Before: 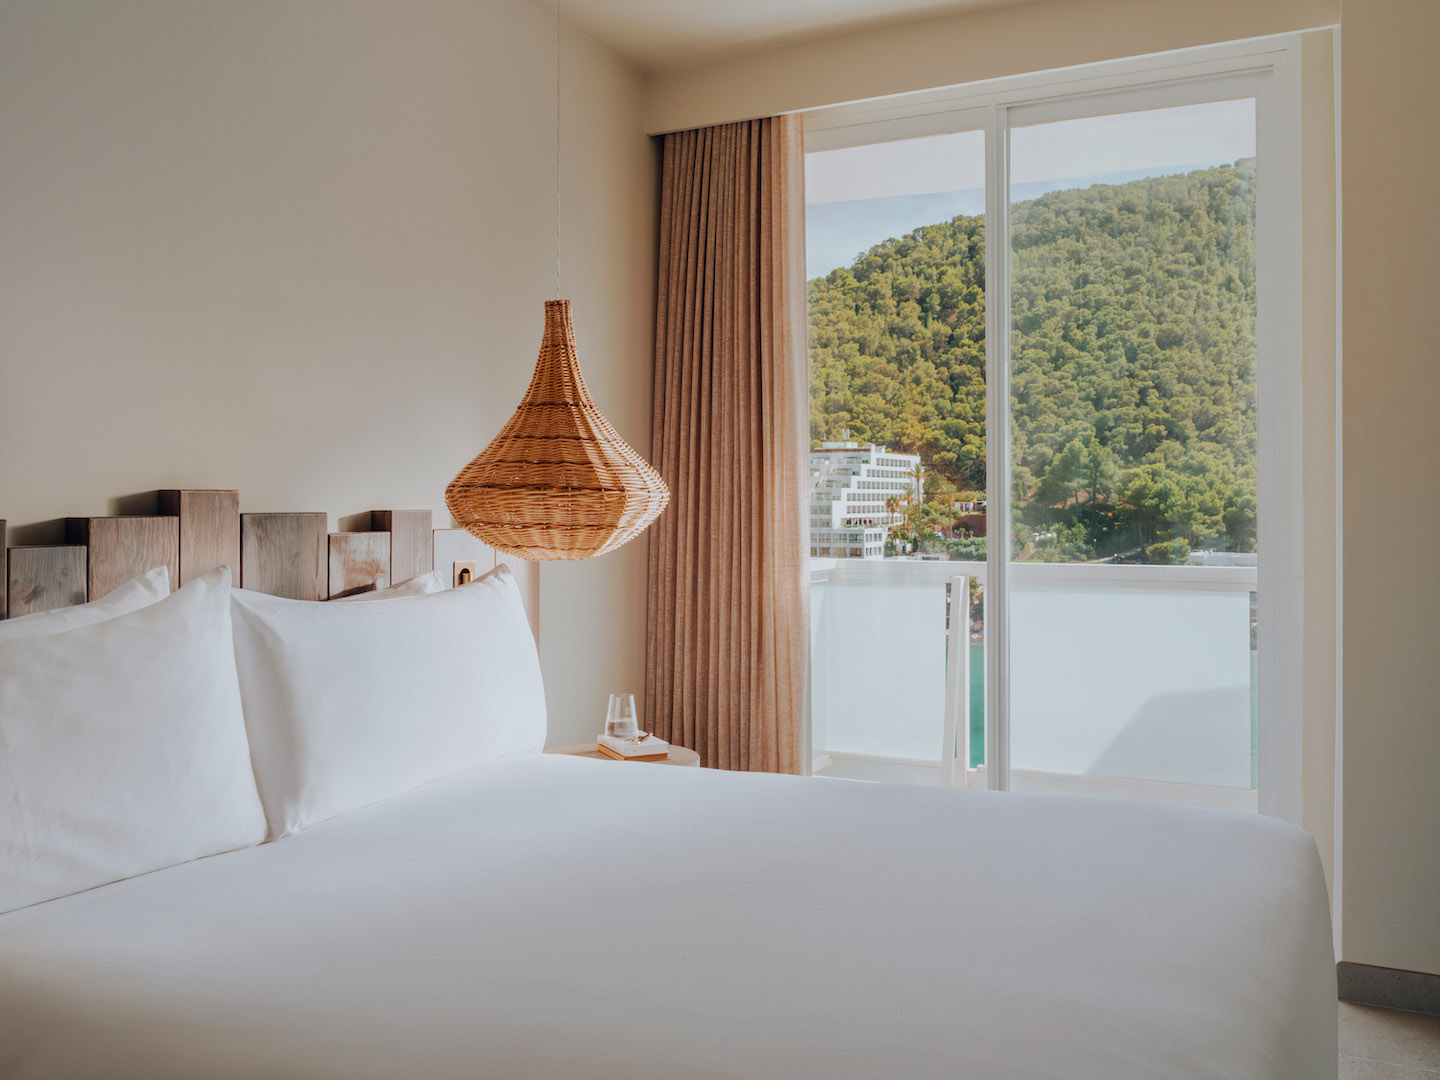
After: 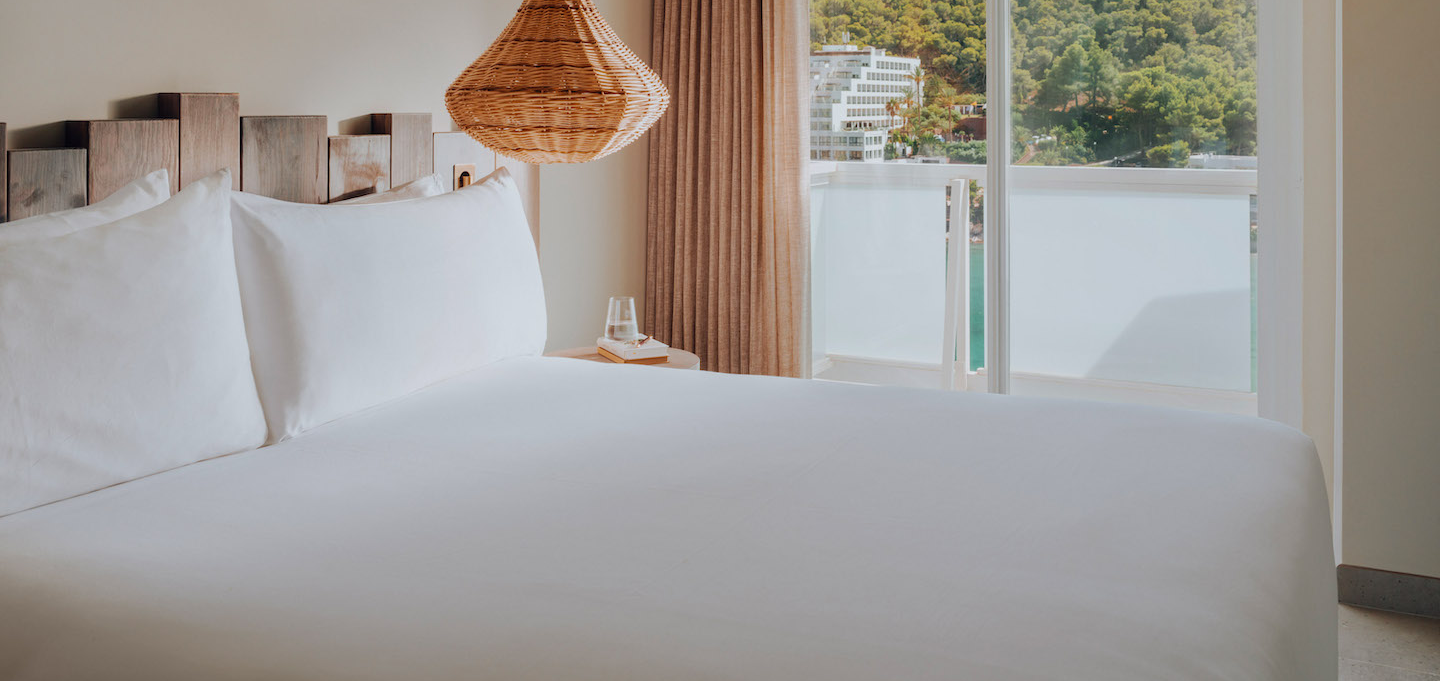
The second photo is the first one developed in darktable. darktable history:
crop and rotate: top 36.899%
